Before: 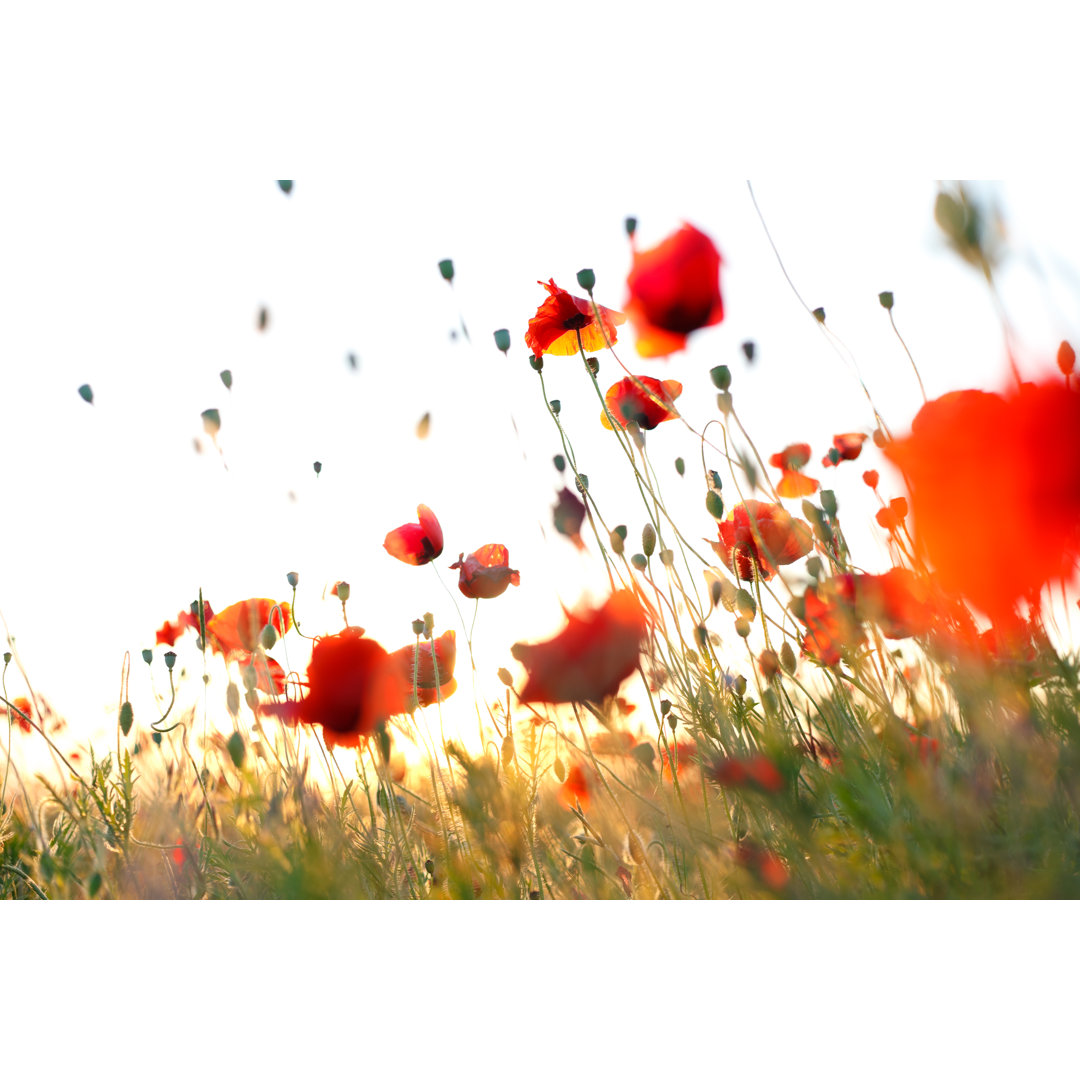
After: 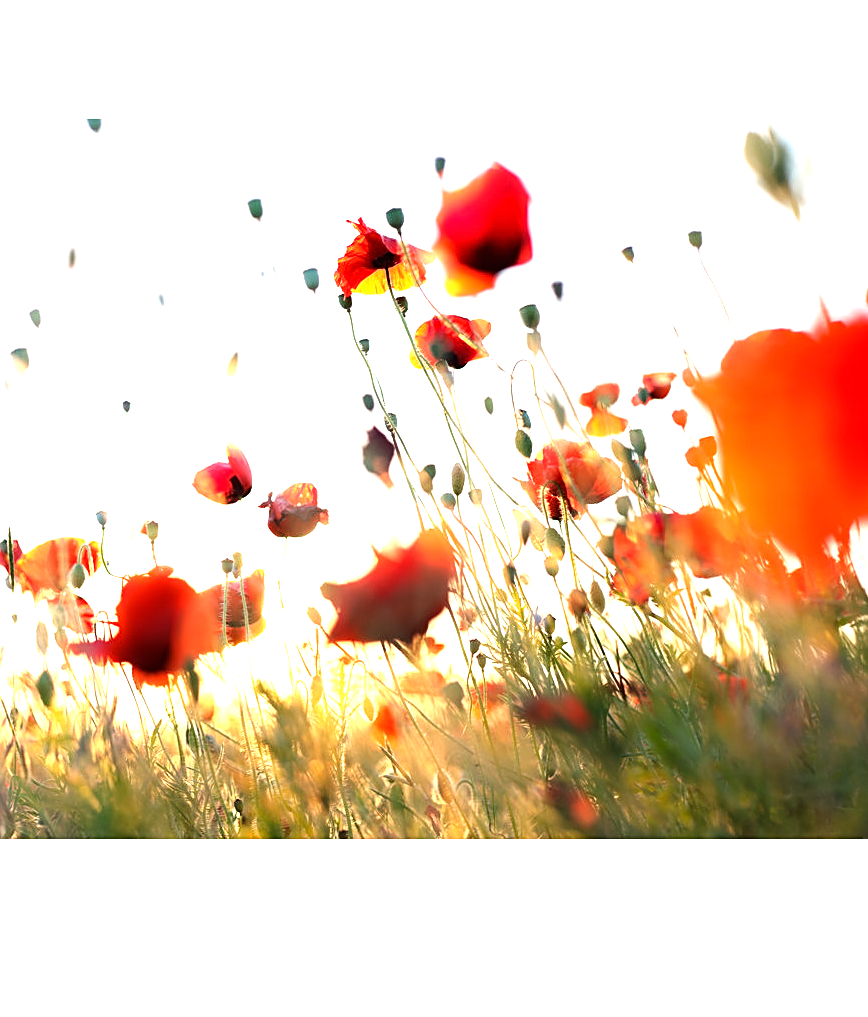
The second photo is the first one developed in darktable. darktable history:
tone equalizer: -8 EV -1.07 EV, -7 EV -0.993 EV, -6 EV -0.873 EV, -5 EV -0.545 EV, -3 EV 0.602 EV, -2 EV 0.86 EV, -1 EV 0.993 EV, +0 EV 1.05 EV, smoothing diameter 2.09%, edges refinement/feathering 23.96, mask exposure compensation -1.57 EV, filter diffusion 5
crop and rotate: left 17.861%, top 5.758%, right 1.719%
sharpen: on, module defaults
